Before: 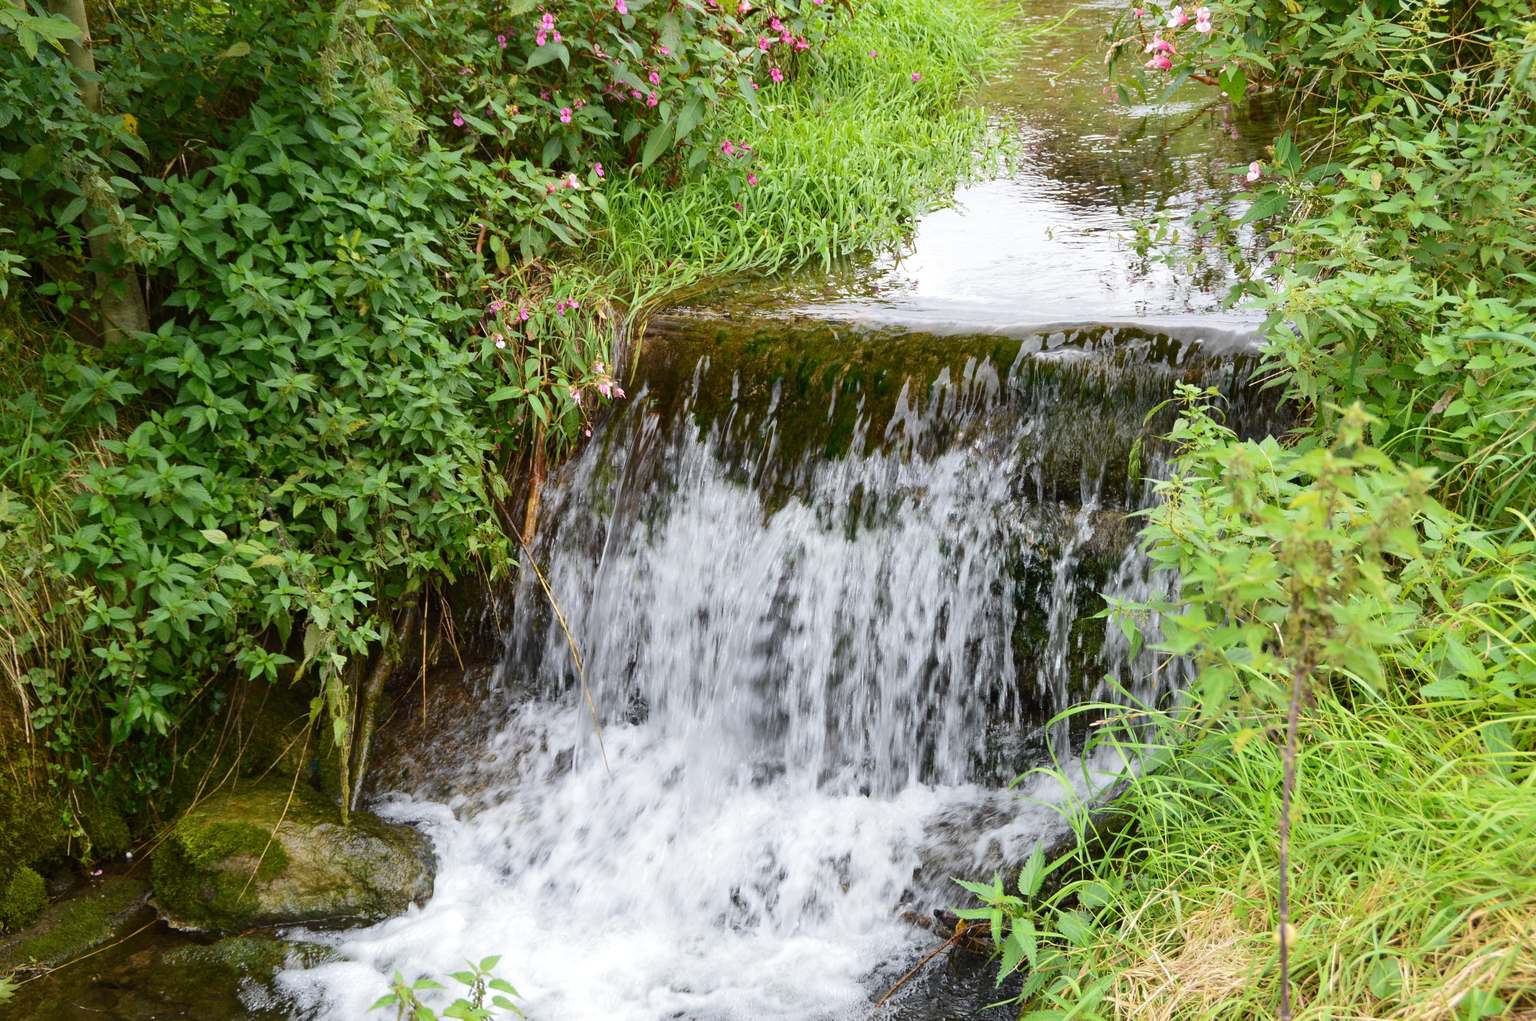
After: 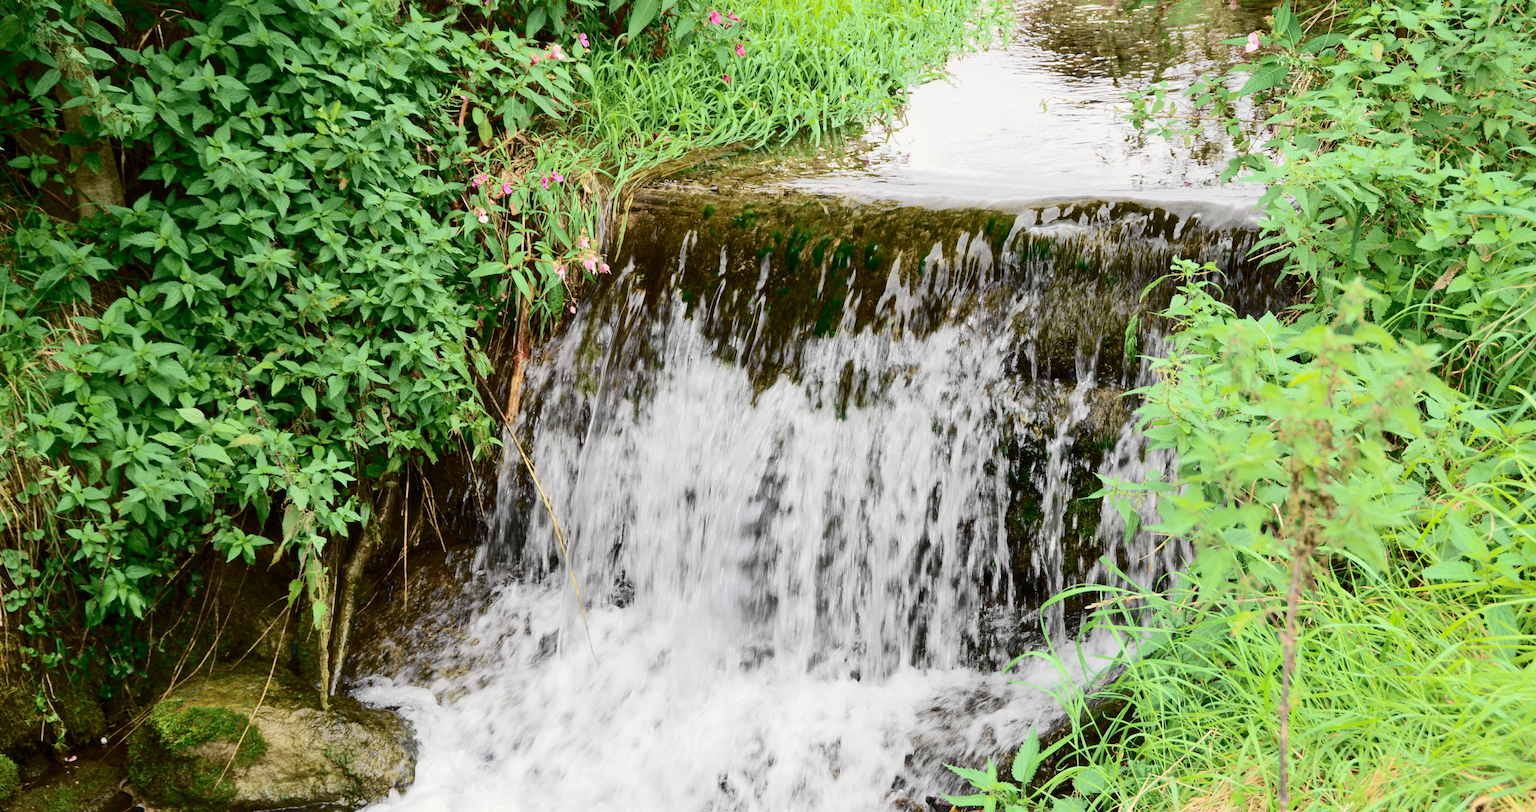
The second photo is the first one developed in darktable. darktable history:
crop and rotate: left 1.814%, top 12.818%, right 0.25%, bottom 9.225%
color balance: output saturation 110%
exposure: exposure 0.014 EV, compensate highlight preservation false
tone curve: curves: ch0 [(0.014, 0) (0.13, 0.09) (0.227, 0.211) (0.346, 0.388) (0.499, 0.598) (0.662, 0.76) (0.795, 0.846) (1, 0.969)]; ch1 [(0, 0) (0.366, 0.367) (0.447, 0.417) (0.473, 0.484) (0.504, 0.502) (0.525, 0.518) (0.564, 0.548) (0.639, 0.643) (1, 1)]; ch2 [(0, 0) (0.333, 0.346) (0.375, 0.375) (0.424, 0.43) (0.476, 0.498) (0.496, 0.505) (0.517, 0.515) (0.542, 0.564) (0.583, 0.6) (0.64, 0.622) (0.723, 0.676) (1, 1)], color space Lab, independent channels, preserve colors none
